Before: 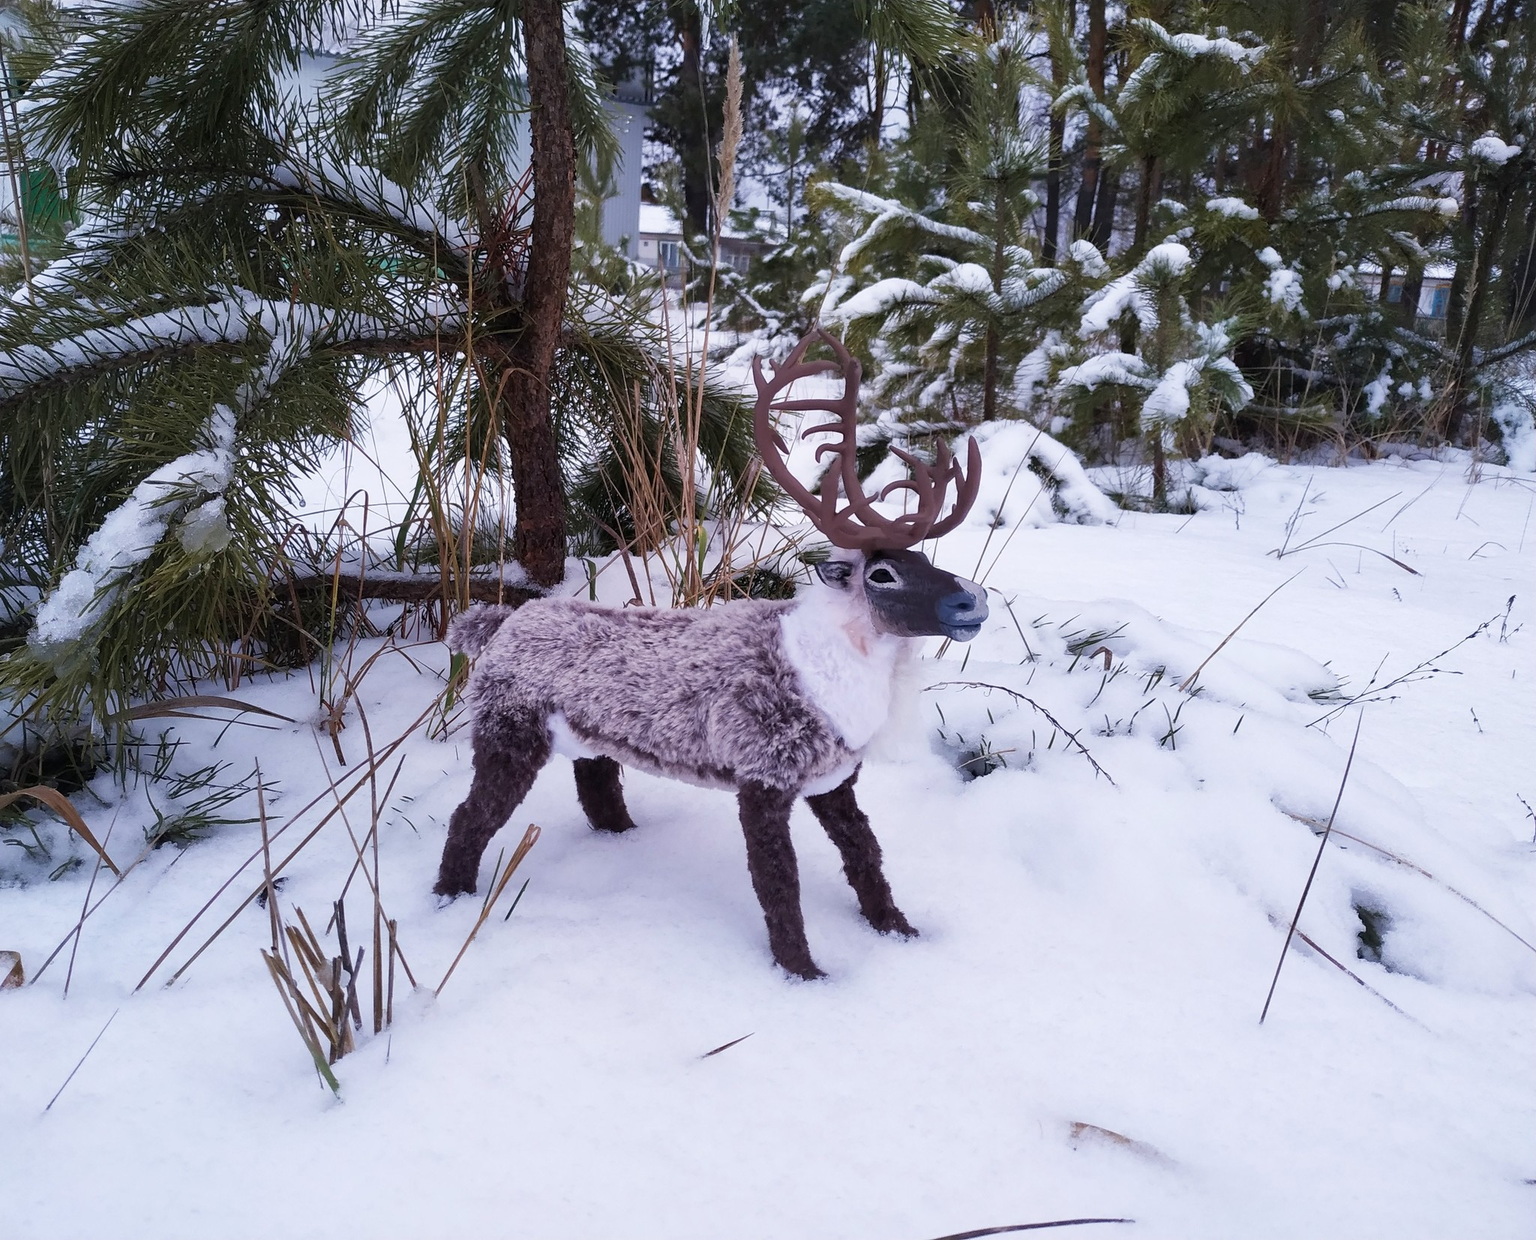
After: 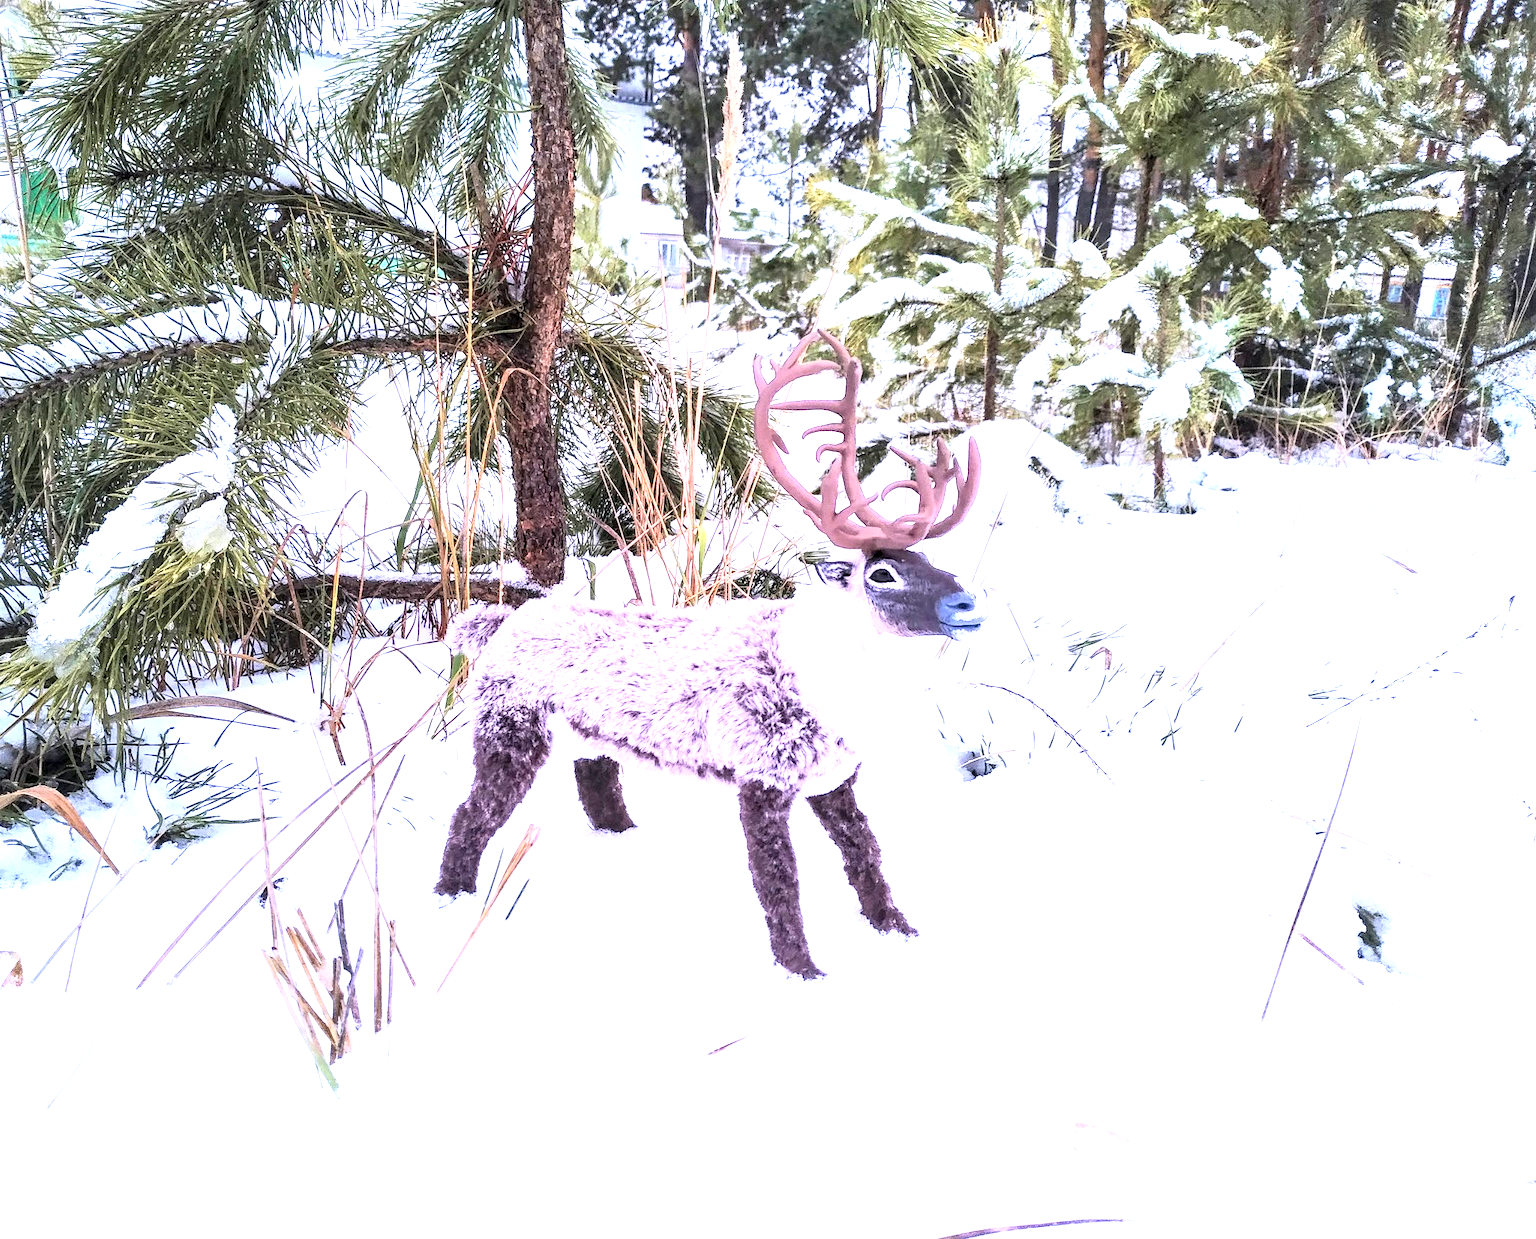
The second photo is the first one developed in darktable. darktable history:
local contrast: detail 150%
exposure: exposure 2.212 EV, compensate highlight preservation false
base curve: curves: ch0 [(0, 0) (0.005, 0.002) (0.193, 0.295) (0.399, 0.664) (0.75, 0.928) (1, 1)]
